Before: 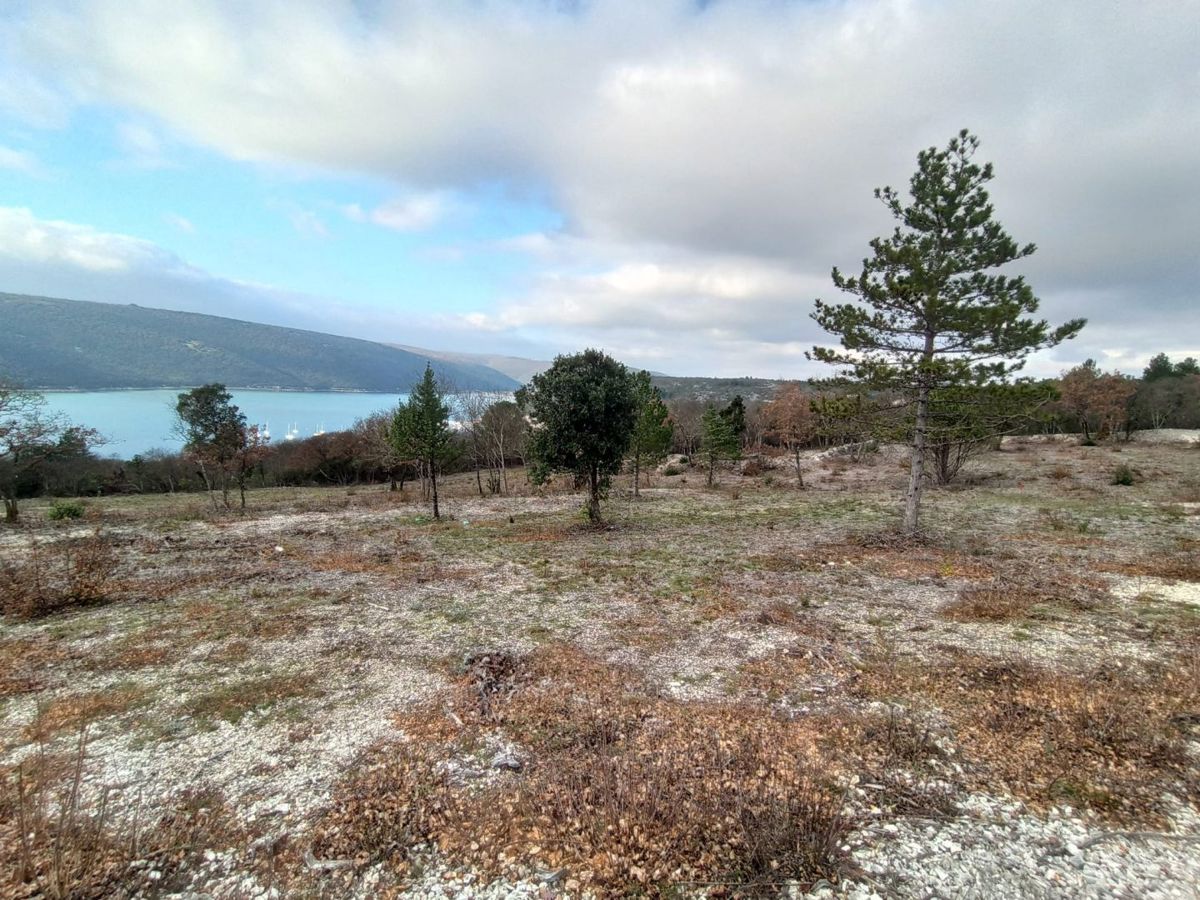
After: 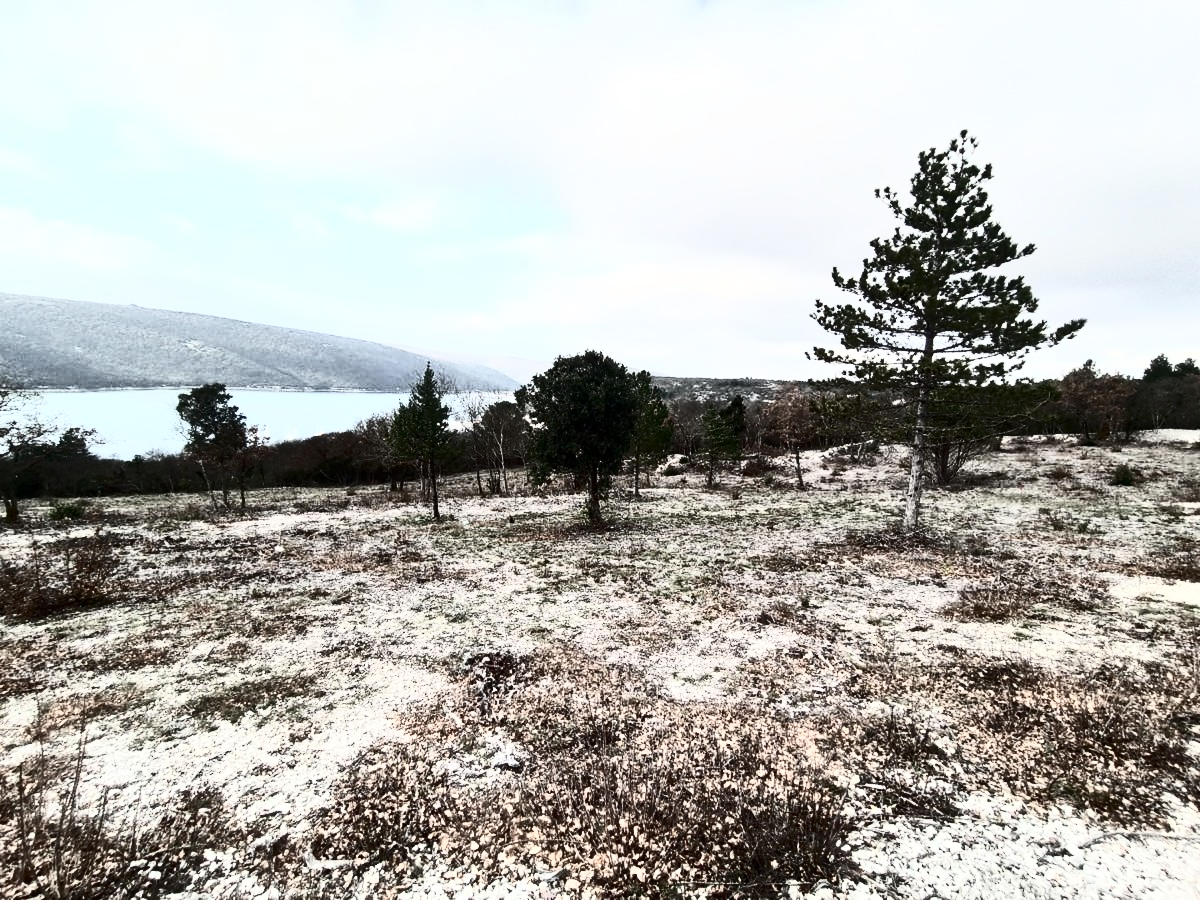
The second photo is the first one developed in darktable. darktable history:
color balance rgb: linear chroma grading › global chroma -16.06%, perceptual saturation grading › global saturation -32.85%, global vibrance -23.56%
contrast brightness saturation: contrast 0.93, brightness 0.2
